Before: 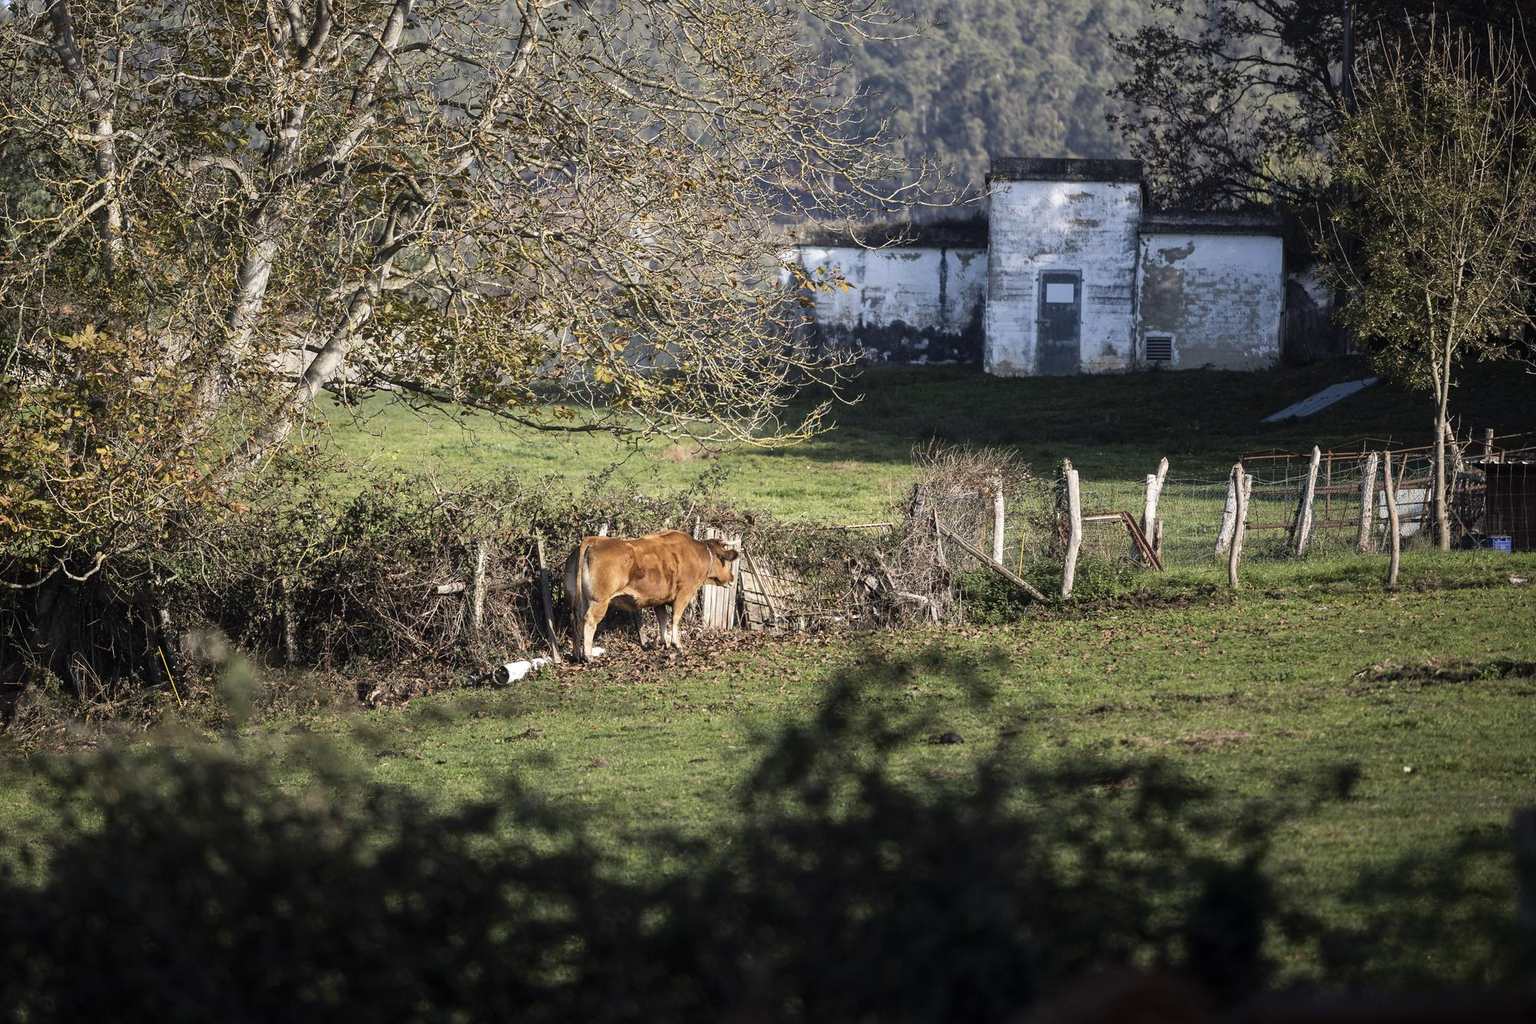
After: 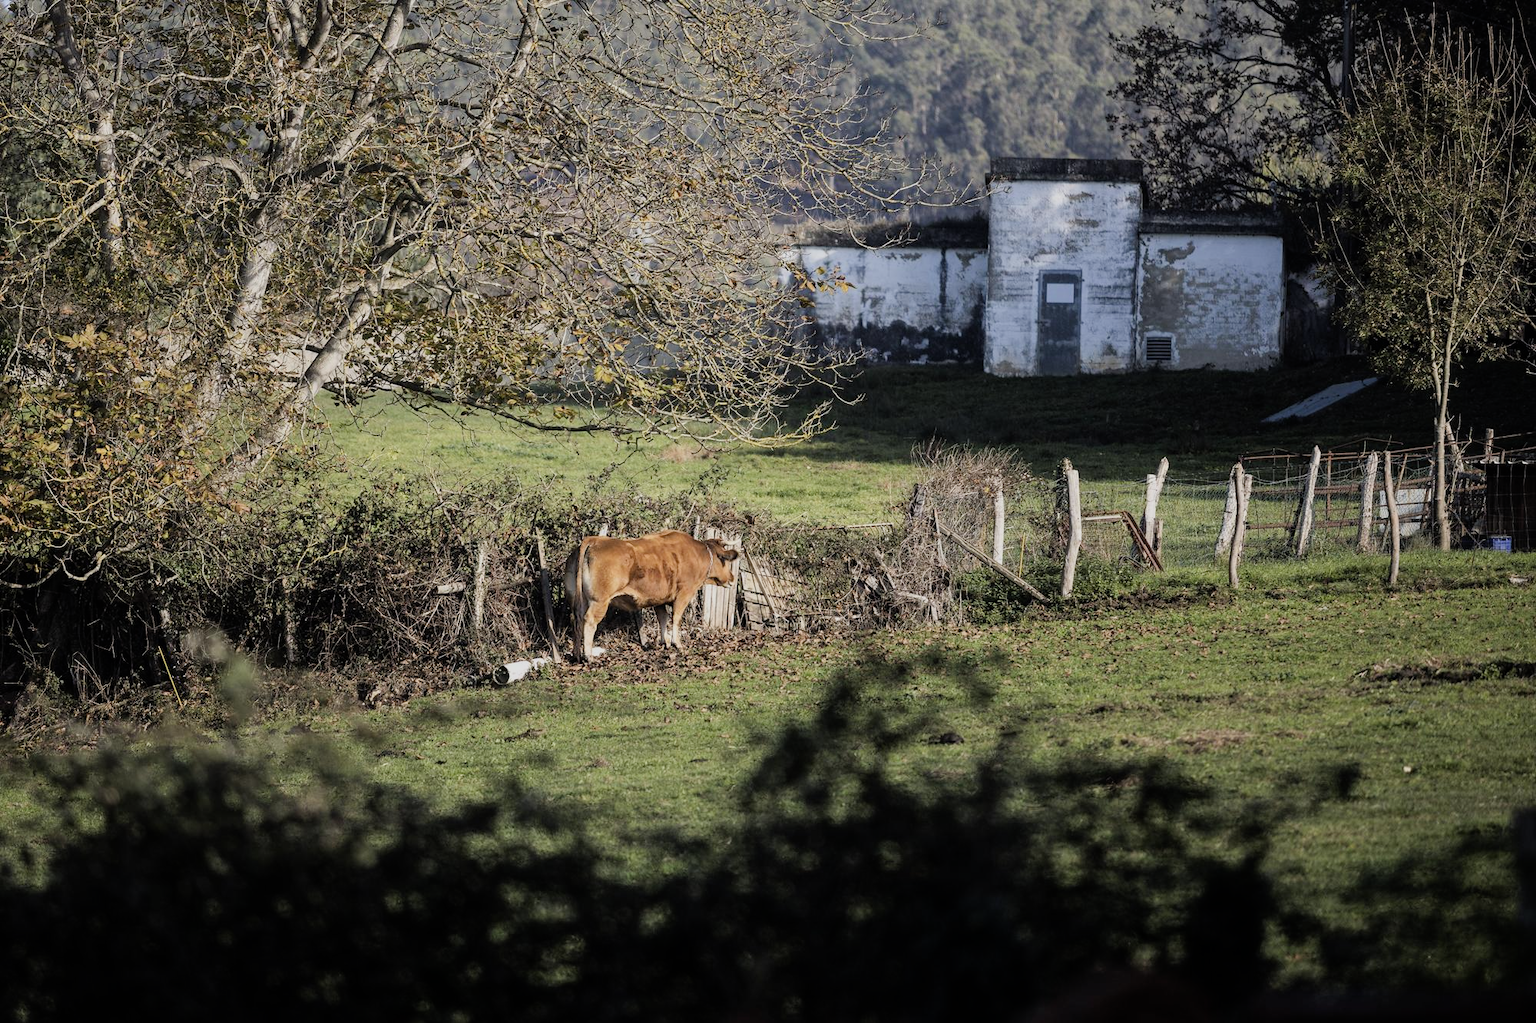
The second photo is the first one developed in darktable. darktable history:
filmic rgb: black relative exposure -8.15 EV, white relative exposure 3.76 EV, hardness 4.46
